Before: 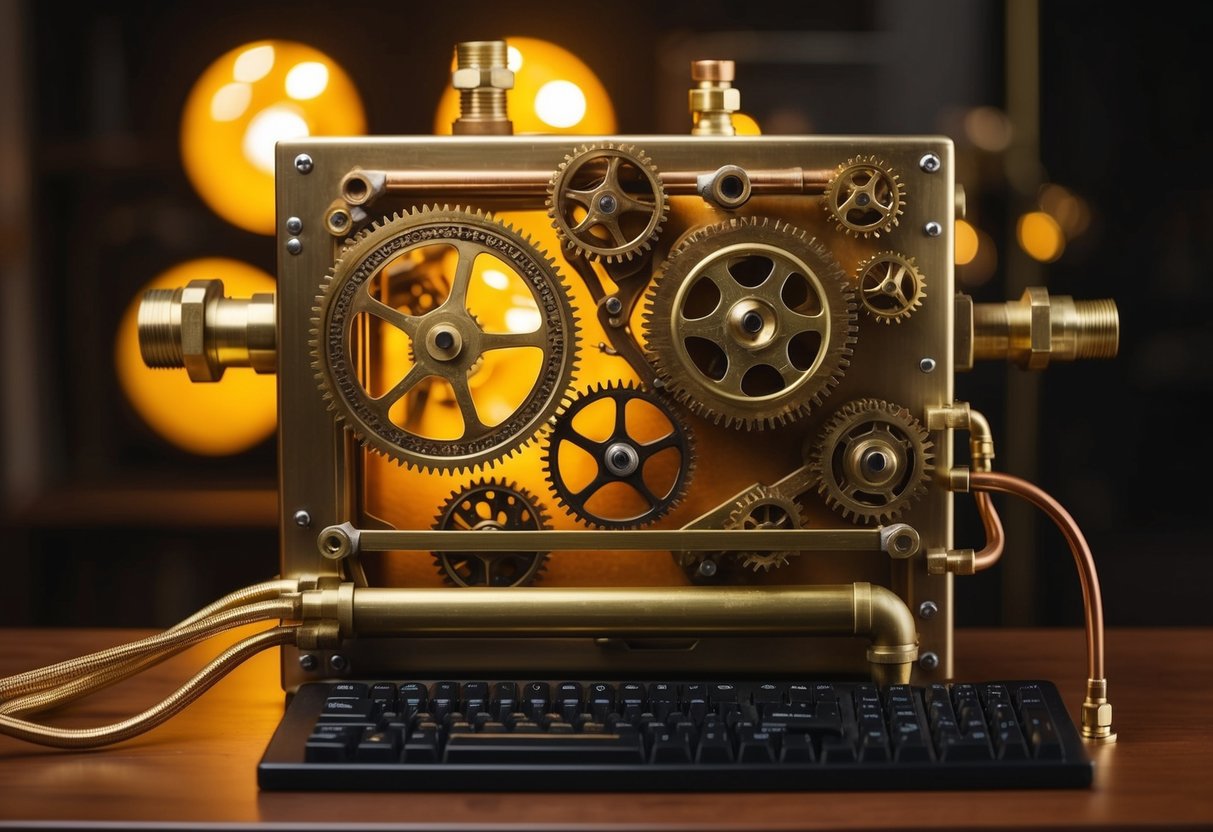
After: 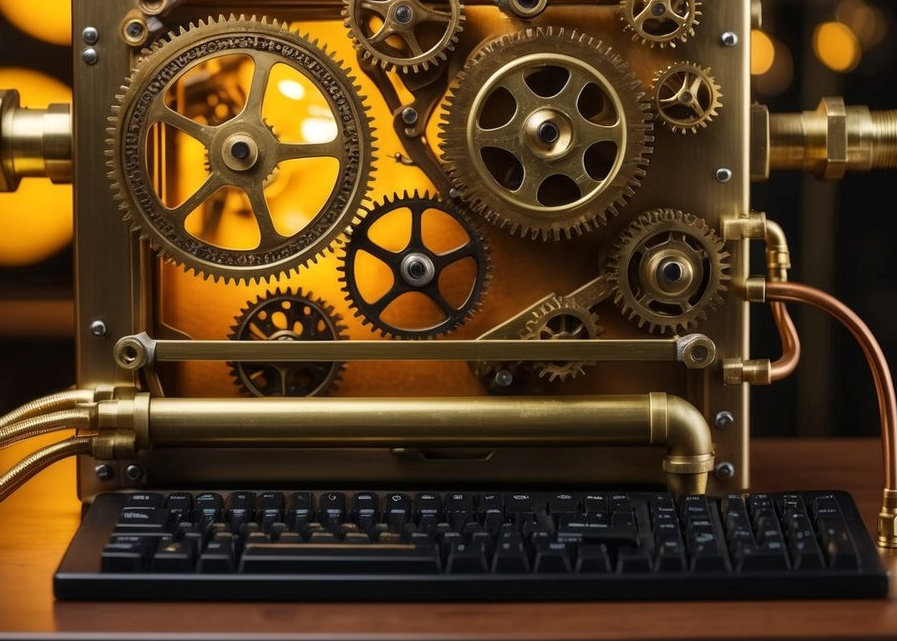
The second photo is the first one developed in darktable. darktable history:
crop: left 16.871%, top 22.857%, right 9.116%
local contrast: highlights 100%, shadows 100%, detail 120%, midtone range 0.2
